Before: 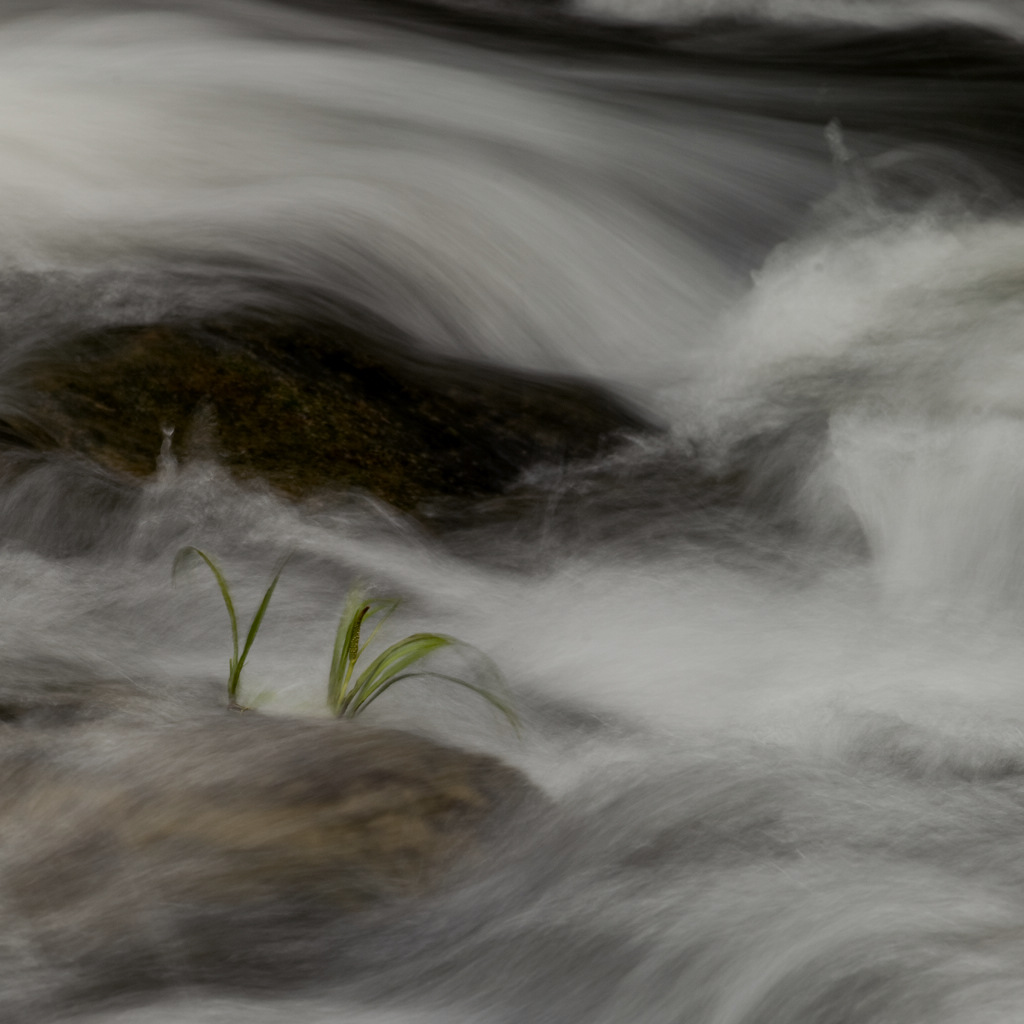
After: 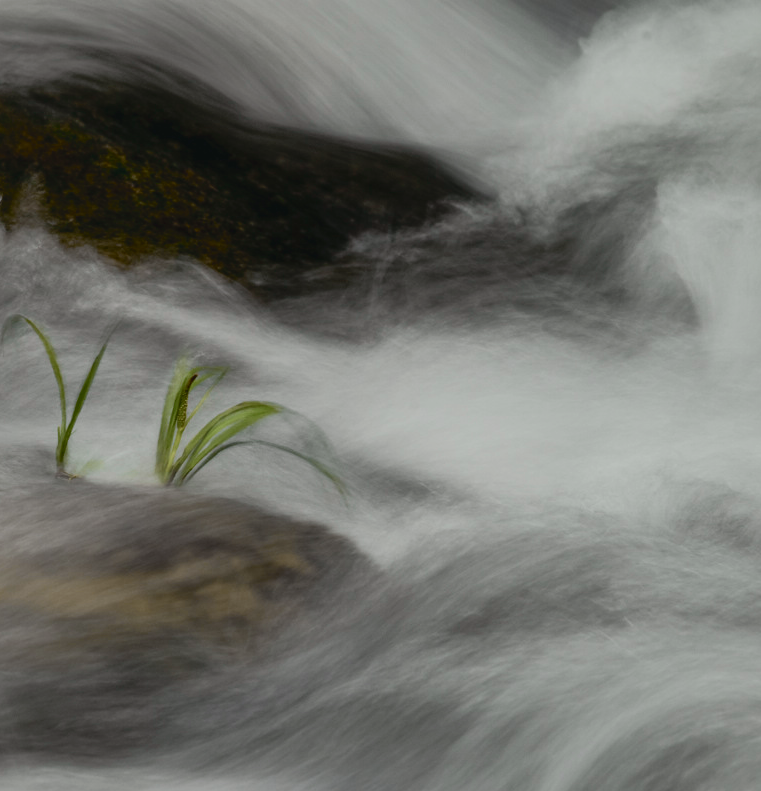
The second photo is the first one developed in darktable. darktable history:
exposure: exposure 0.014 EV, compensate highlight preservation false
crop: left 16.837%, top 22.724%, right 8.753%
shadows and highlights: on, module defaults
tone curve: curves: ch0 [(0, 0.022) (0.114, 0.096) (0.282, 0.299) (0.456, 0.51) (0.613, 0.693) (0.786, 0.843) (0.999, 0.949)]; ch1 [(0, 0) (0.384, 0.365) (0.463, 0.447) (0.486, 0.474) (0.503, 0.5) (0.535, 0.522) (0.555, 0.546) (0.593, 0.599) (0.755, 0.793) (1, 1)]; ch2 [(0, 0) (0.369, 0.375) (0.449, 0.434) (0.501, 0.5) (0.528, 0.517) (0.561, 0.57) (0.612, 0.631) (0.668, 0.659) (1, 1)], color space Lab, independent channels, preserve colors none
